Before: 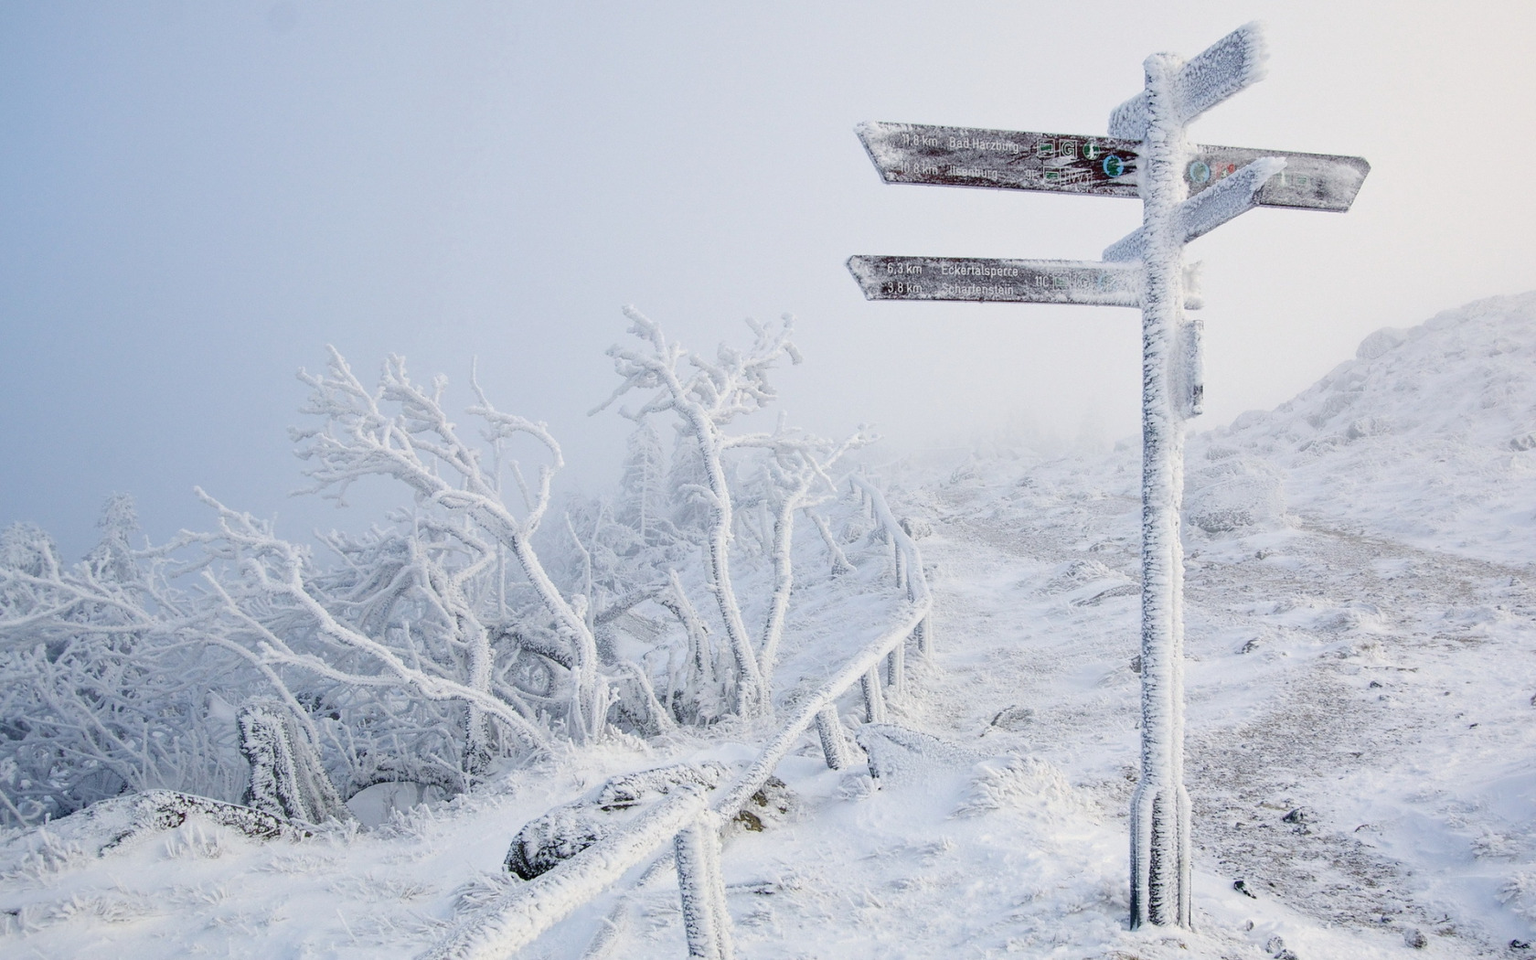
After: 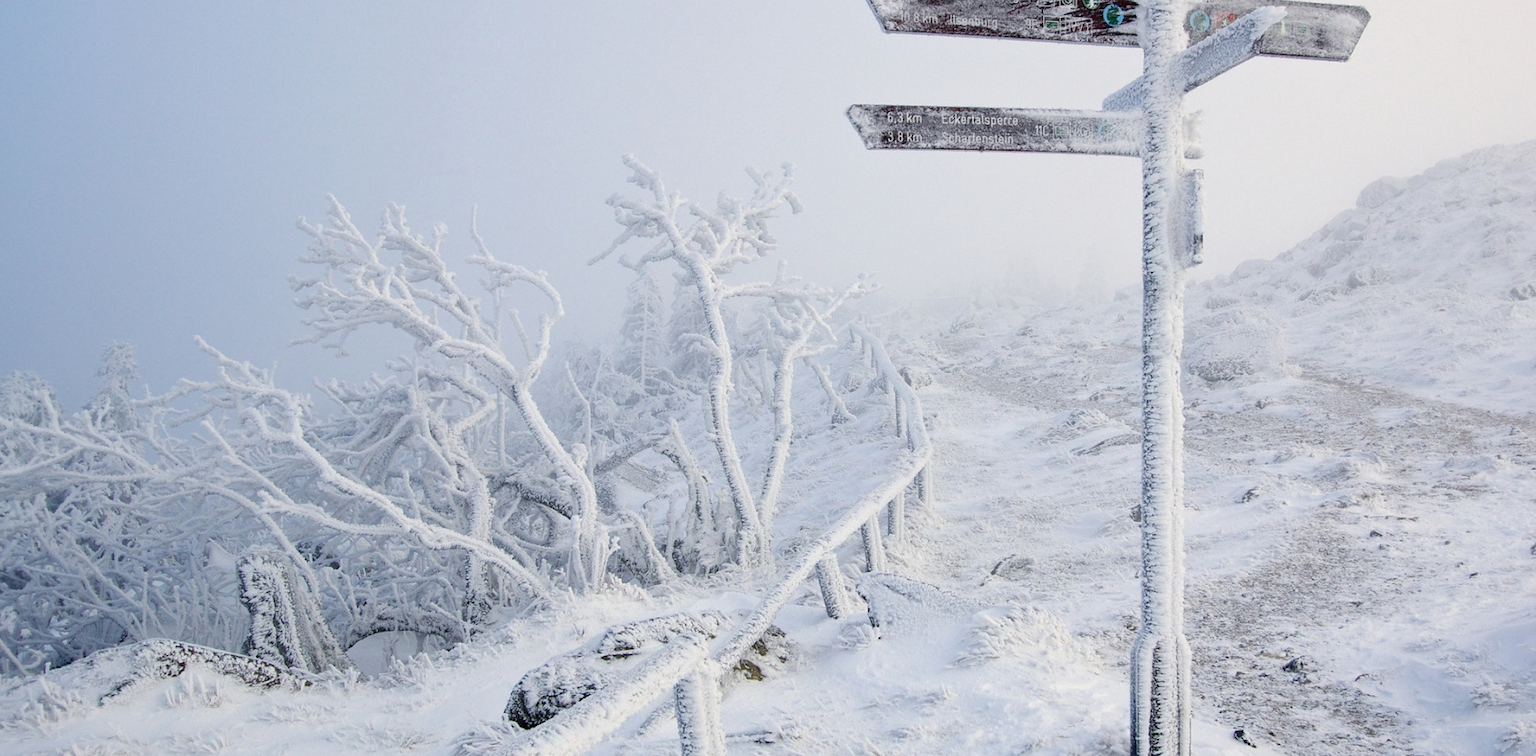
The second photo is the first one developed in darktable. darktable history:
crop and rotate: top 15.799%, bottom 5.434%
